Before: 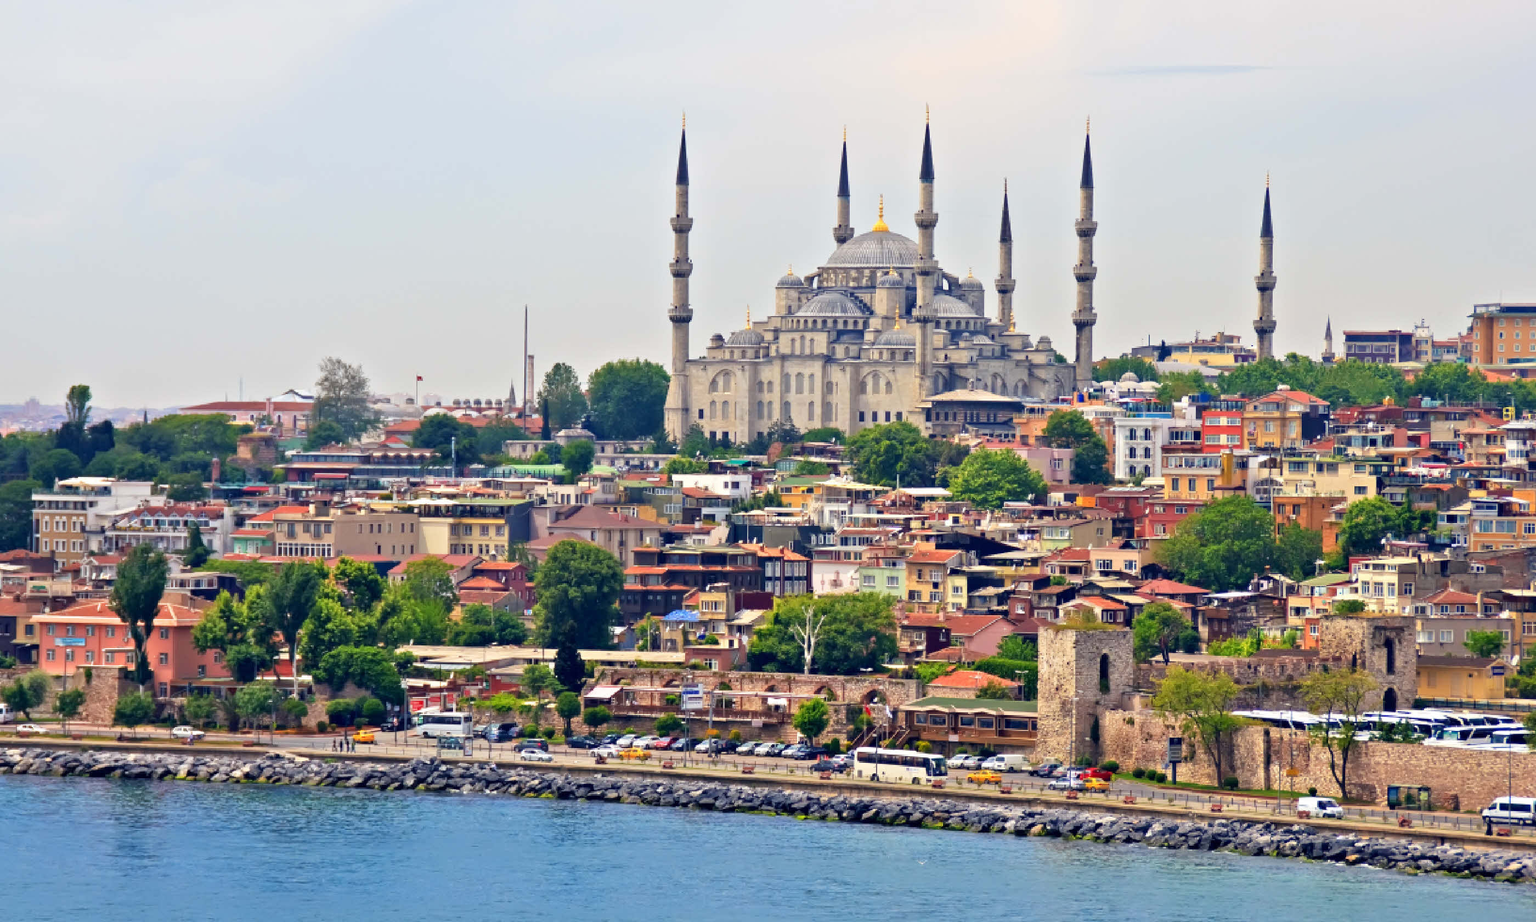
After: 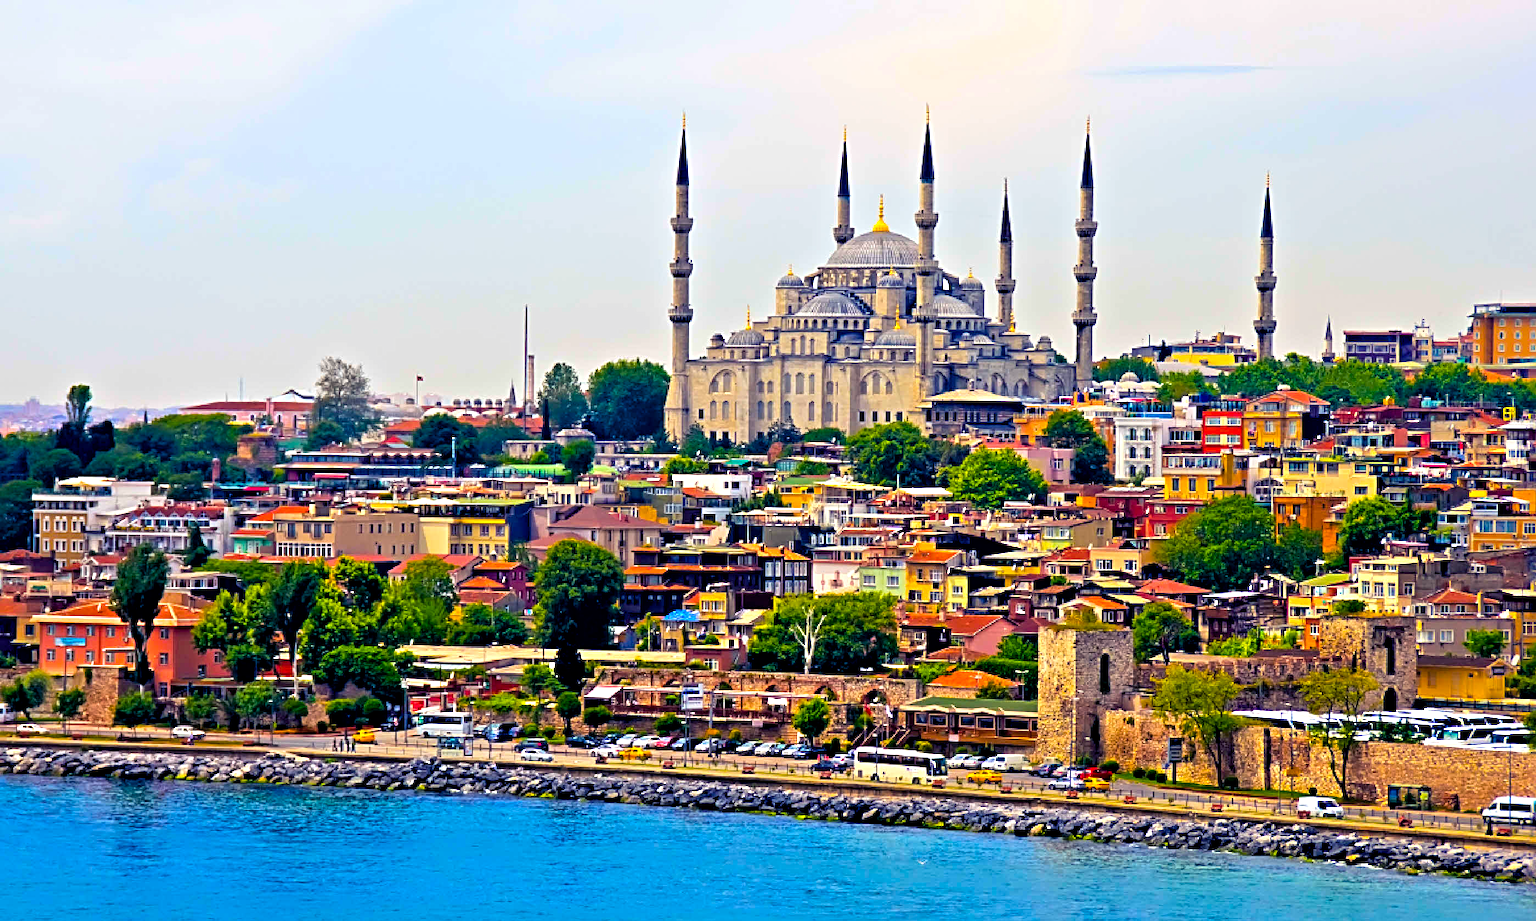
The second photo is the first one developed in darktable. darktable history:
sharpen: radius 4.834
color balance rgb: shadows lift › luminance -21.615%, shadows lift › chroma 6.519%, shadows lift › hue 268.21°, linear chroma grading › shadows -30.284%, linear chroma grading › global chroma 35.521%, perceptual saturation grading › global saturation 29.534%, global vibrance 30.255%, contrast 9.854%
exposure: black level correction 0.017, exposure -0.009 EV, compensate highlight preservation false
